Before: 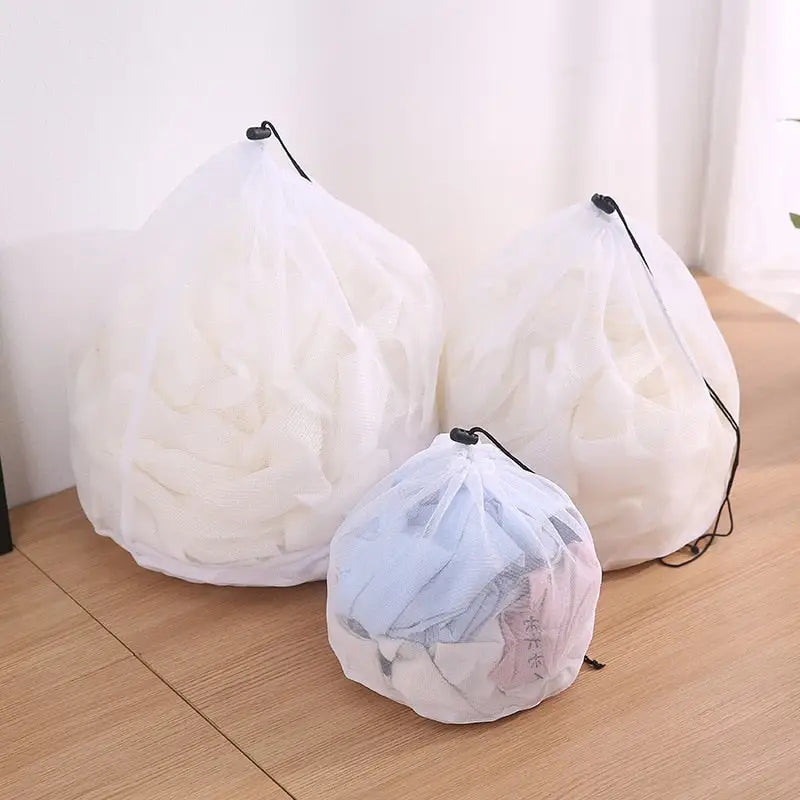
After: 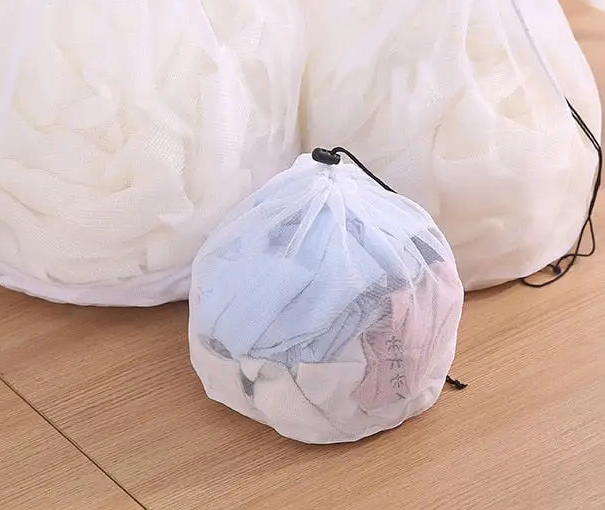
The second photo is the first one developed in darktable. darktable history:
crop and rotate: left 17.299%, top 35.115%, right 7.015%, bottom 1.024%
tone equalizer: on, module defaults
